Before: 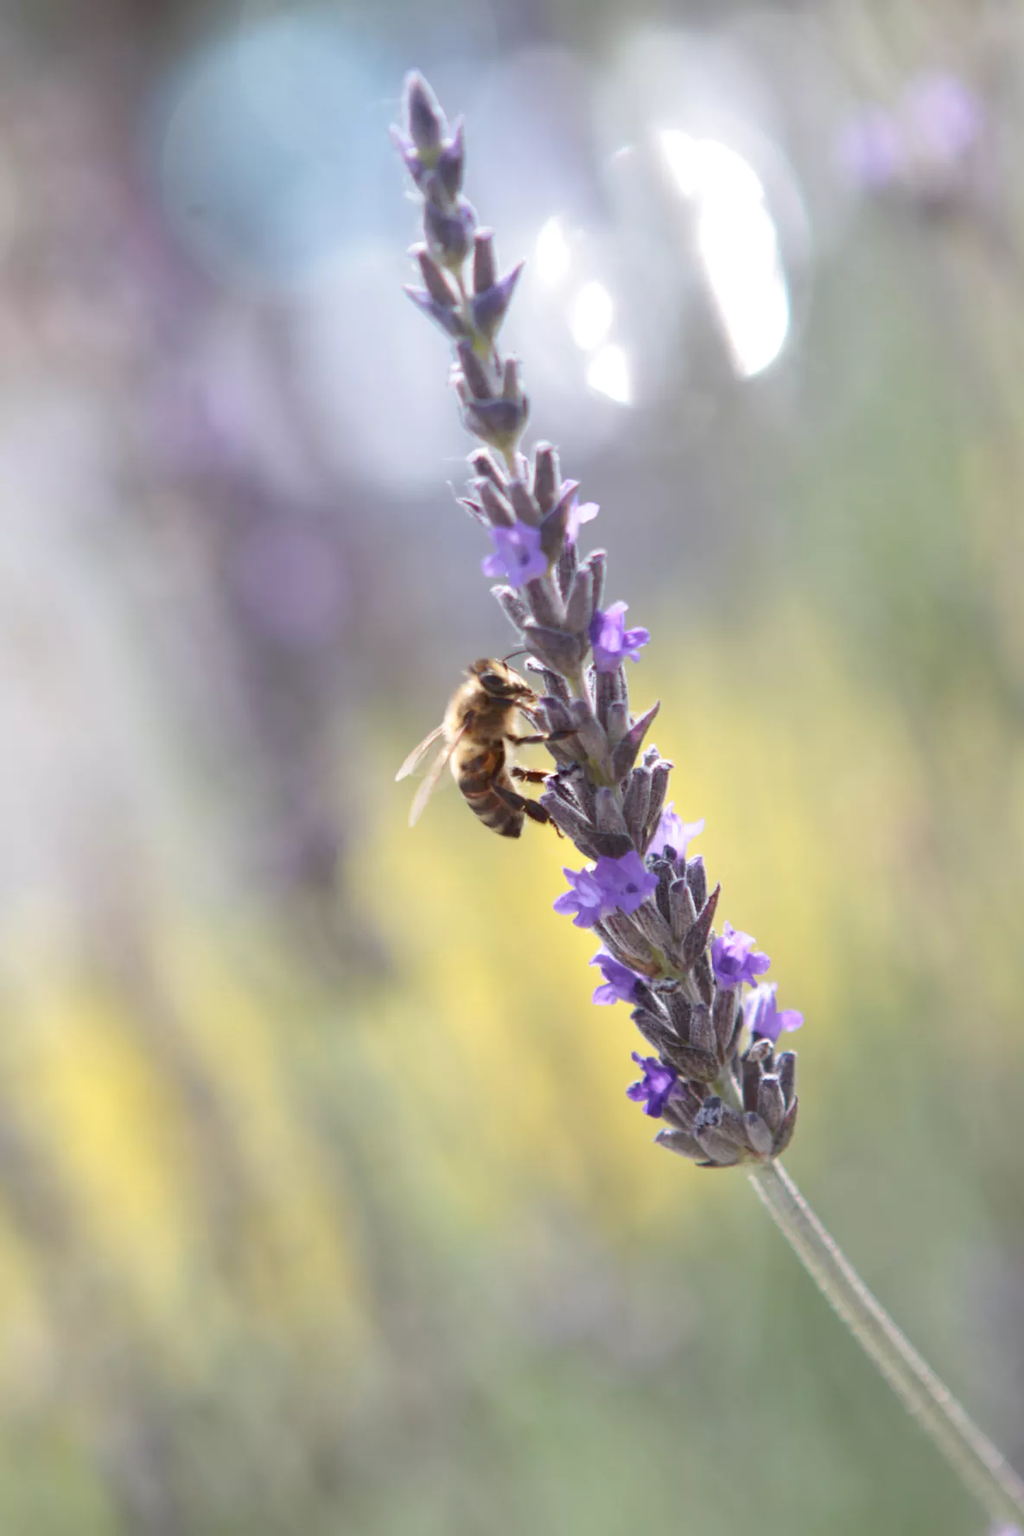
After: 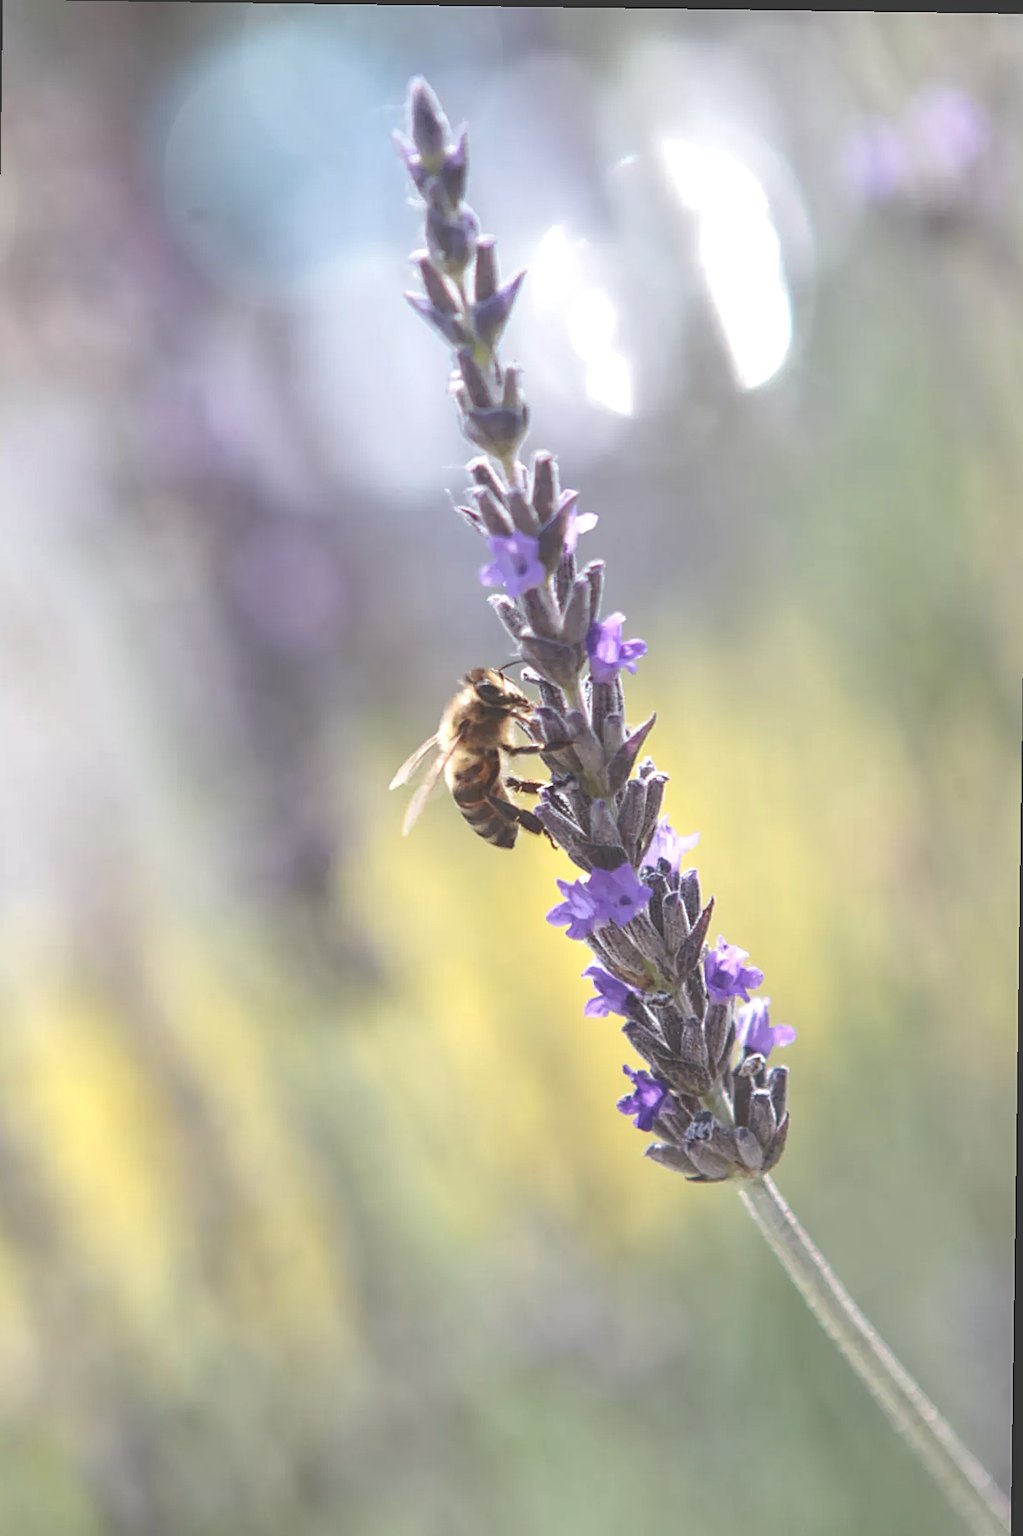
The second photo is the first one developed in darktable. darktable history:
crop and rotate: left 1.774%, right 0.633%, bottom 1.28%
local contrast: on, module defaults
exposure: black level correction -0.041, exposure 0.064 EV, compensate highlight preservation false
sharpen: on, module defaults
rotate and perspective: rotation 0.8°, automatic cropping off
